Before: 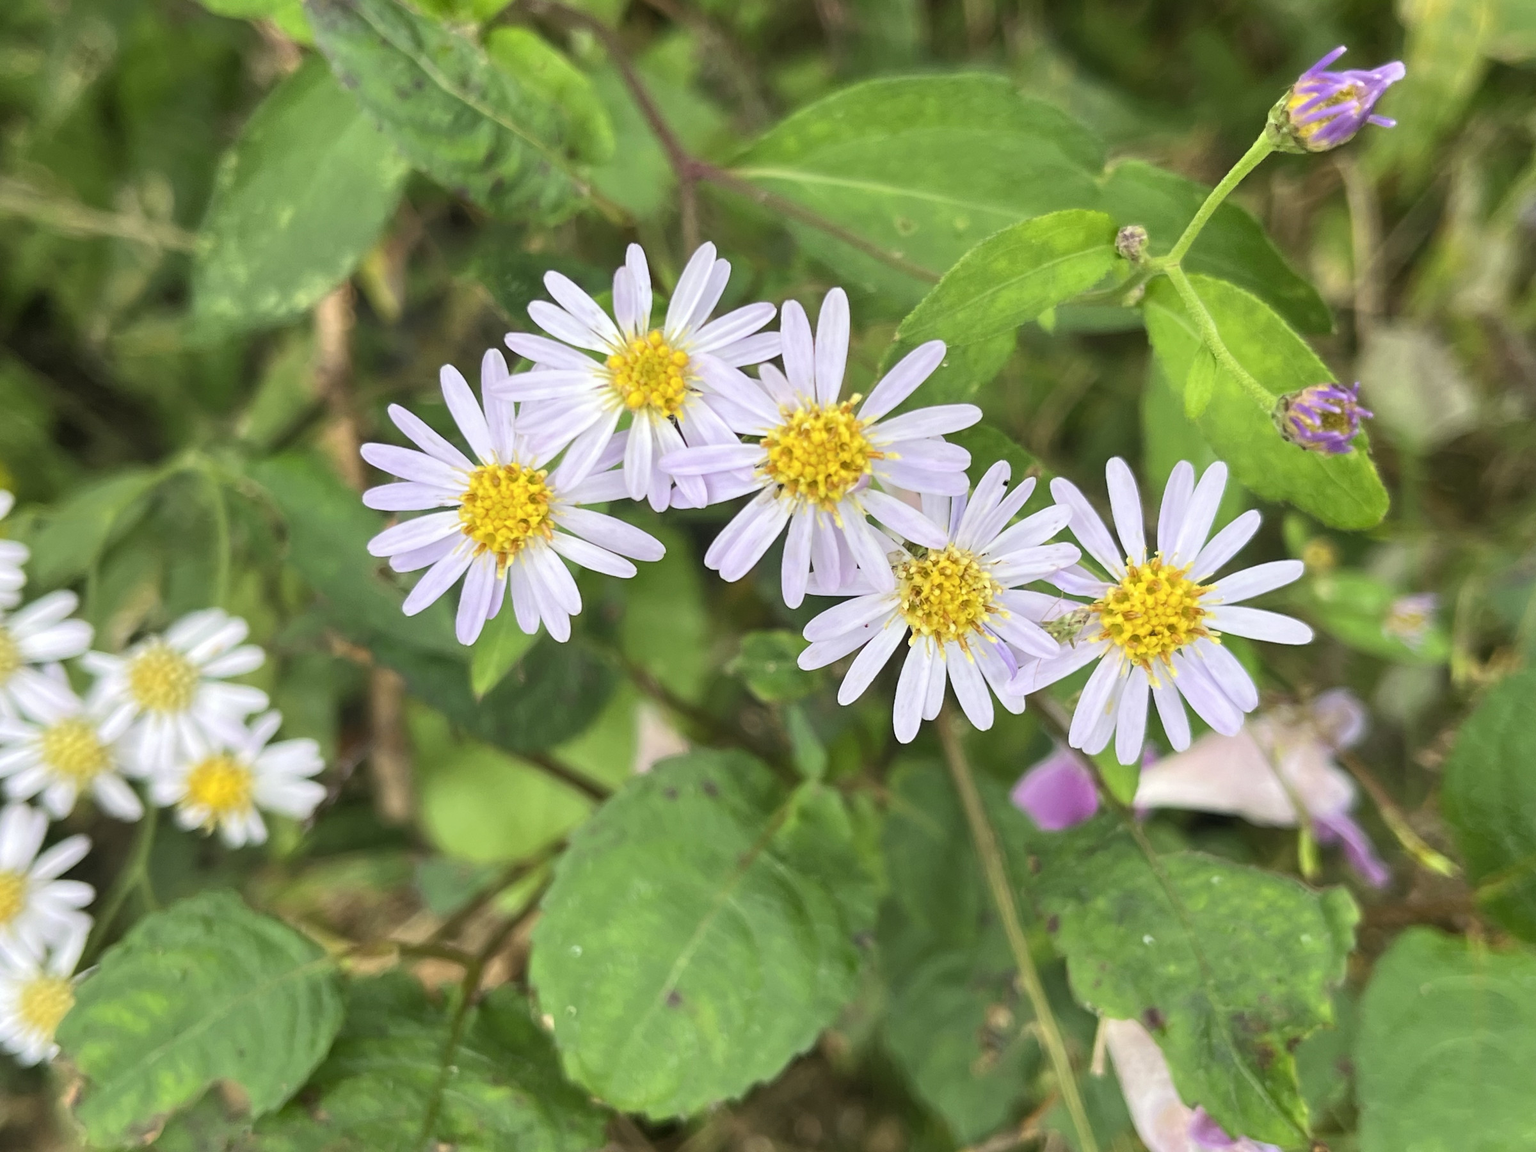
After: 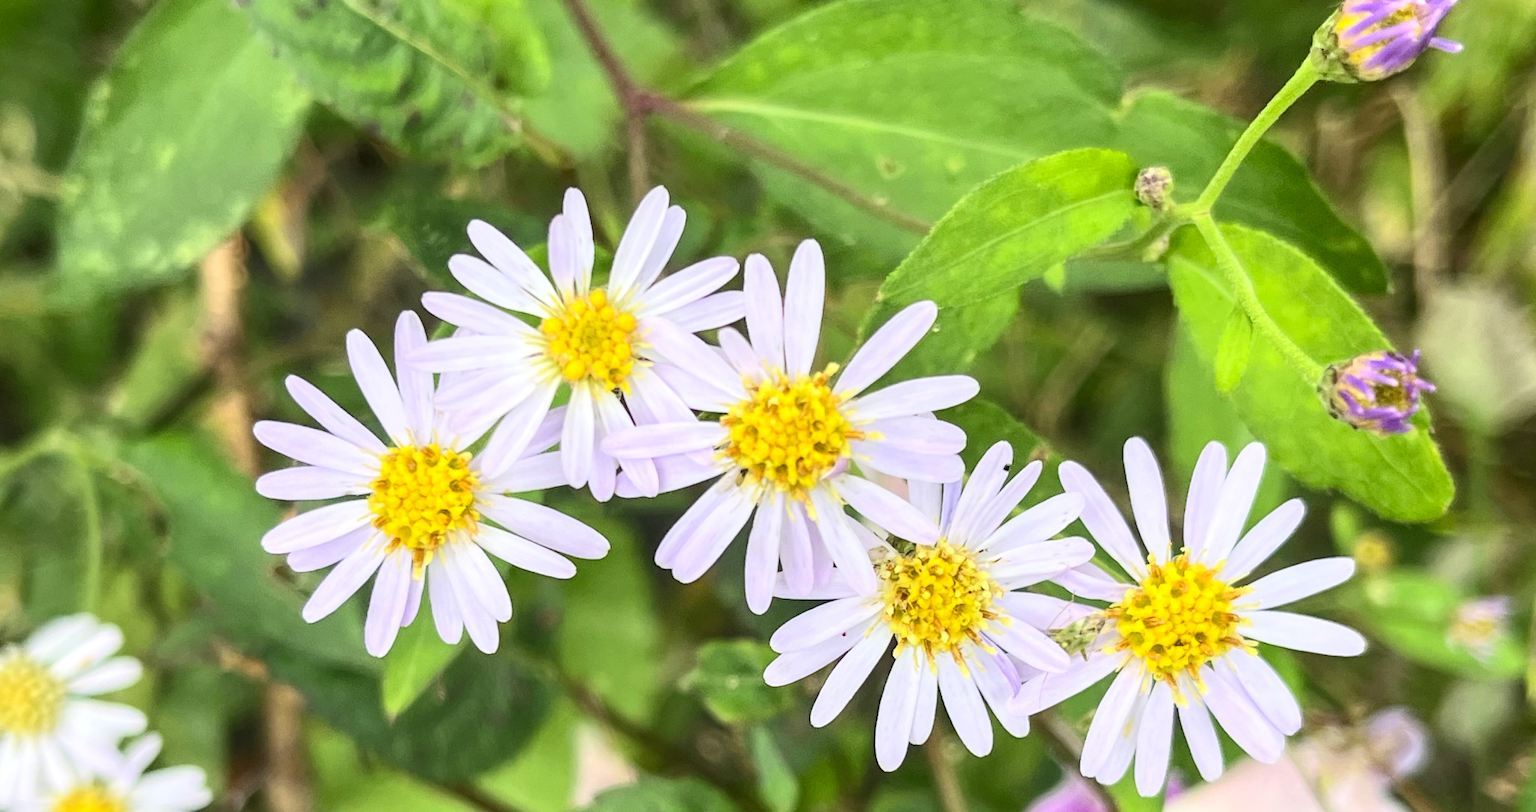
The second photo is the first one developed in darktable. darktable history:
contrast brightness saturation: contrast 0.23, brightness 0.1, saturation 0.29
crop and rotate: left 9.345%, top 7.22%, right 4.982%, bottom 32.331%
local contrast: detail 117%
